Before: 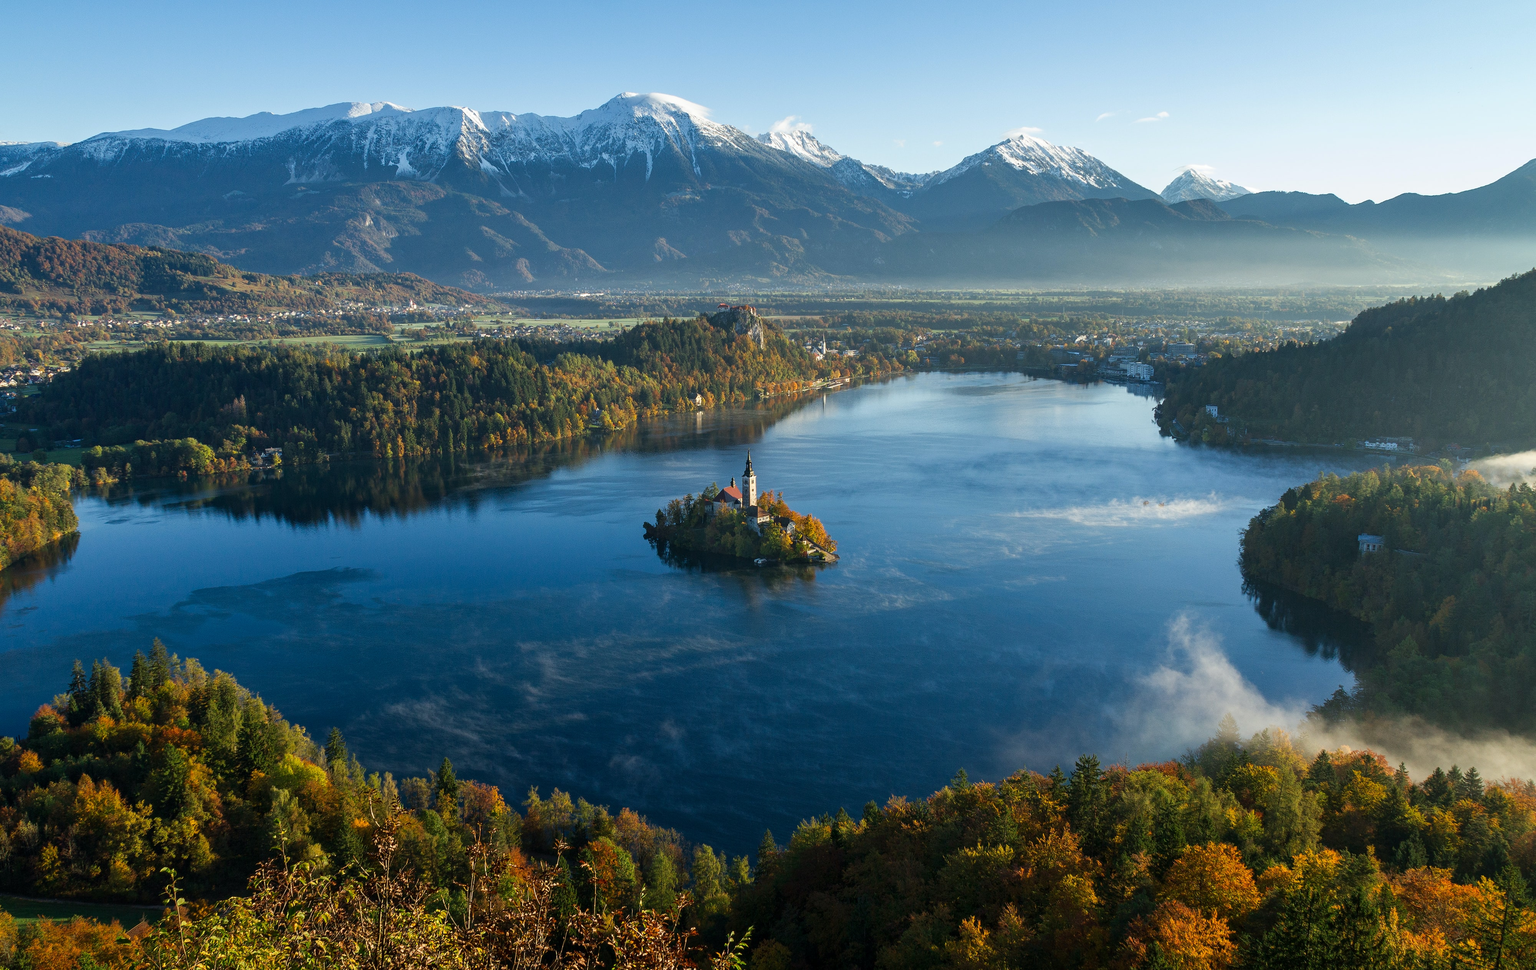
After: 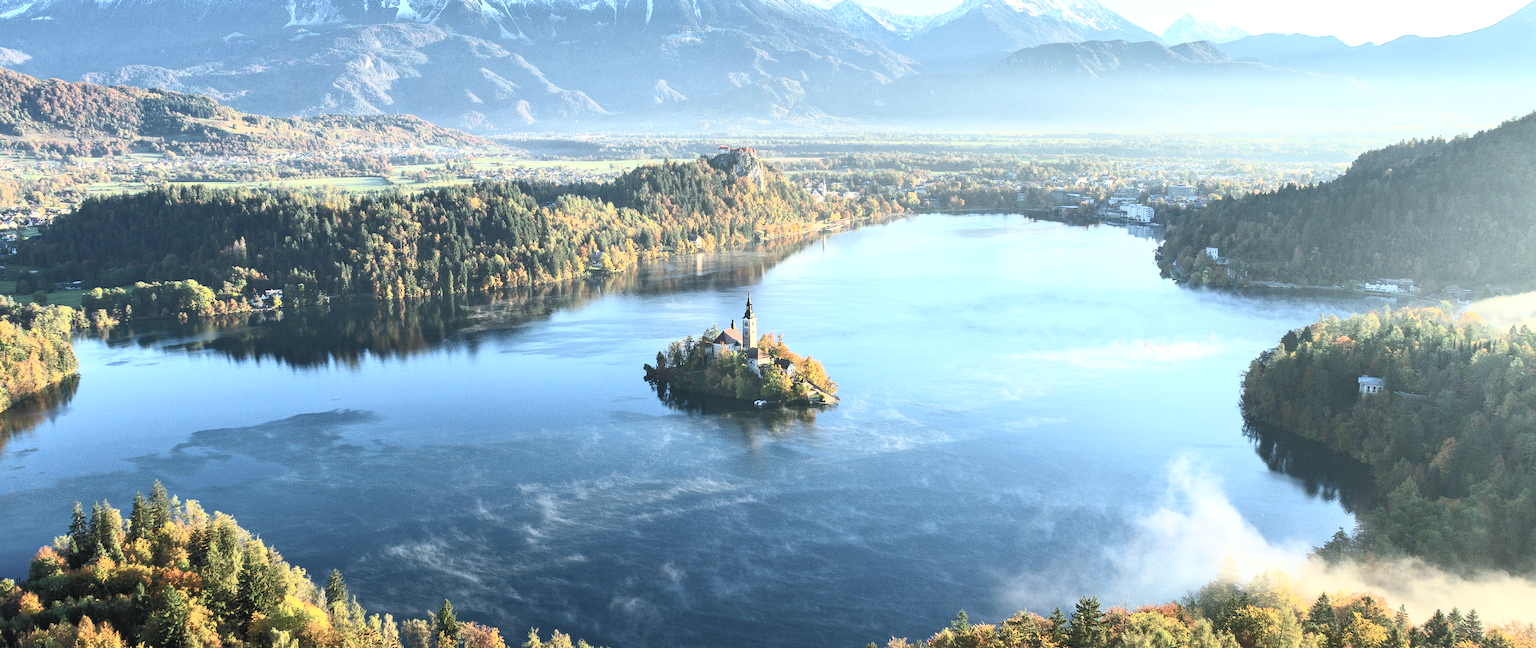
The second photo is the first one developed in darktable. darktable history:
tone equalizer: -8 EV -1.87 EV, -7 EV -1.16 EV, -6 EV -1.65 EV
crop: top 16.343%, bottom 16.75%
exposure: black level correction 0, exposure 0.953 EV, compensate highlight preservation false
contrast brightness saturation: contrast 0.442, brightness 0.562, saturation -0.208
